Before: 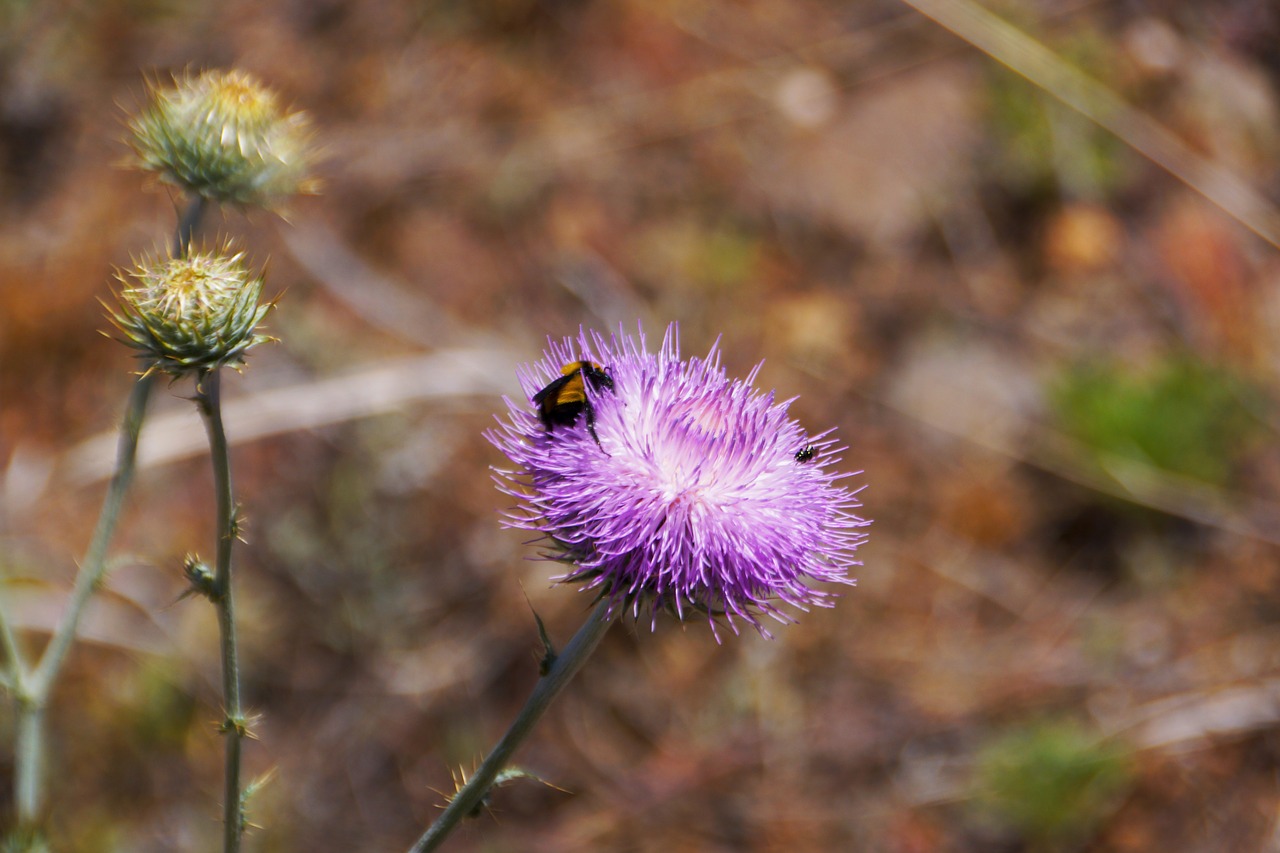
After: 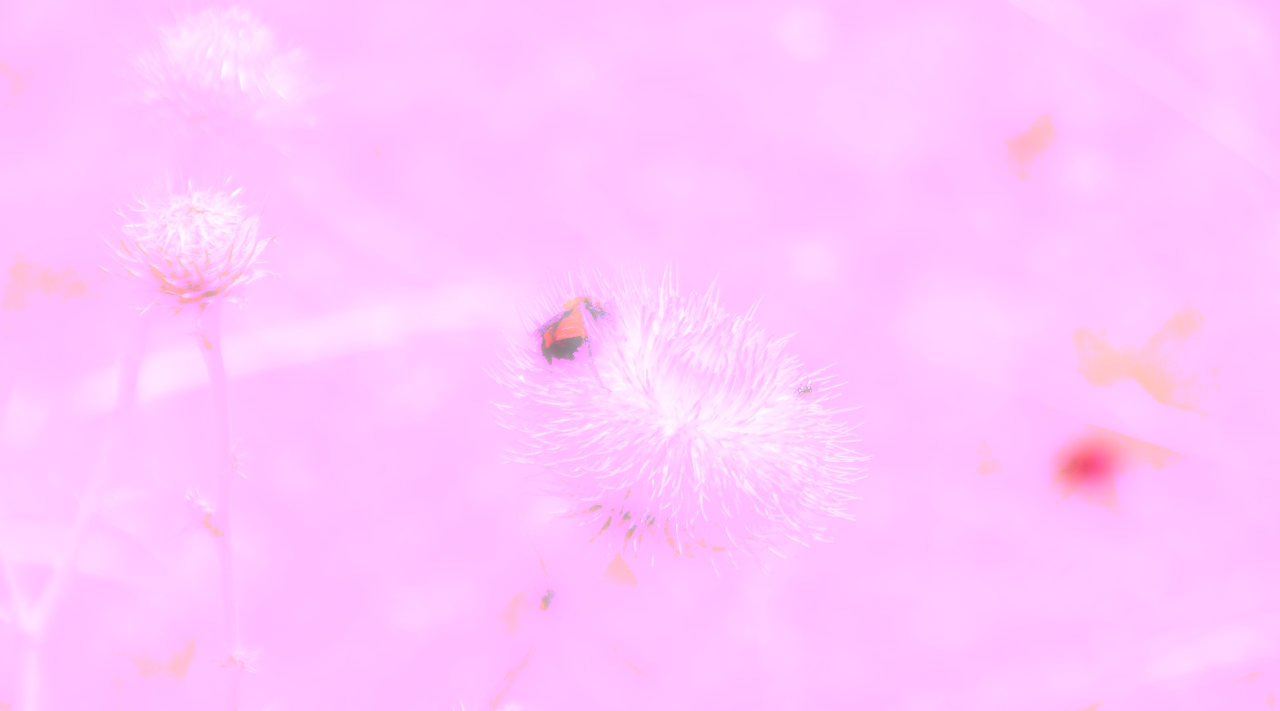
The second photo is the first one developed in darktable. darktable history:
crop: top 7.625%, bottom 8.027%
white balance: red 8, blue 8
soften: on, module defaults
